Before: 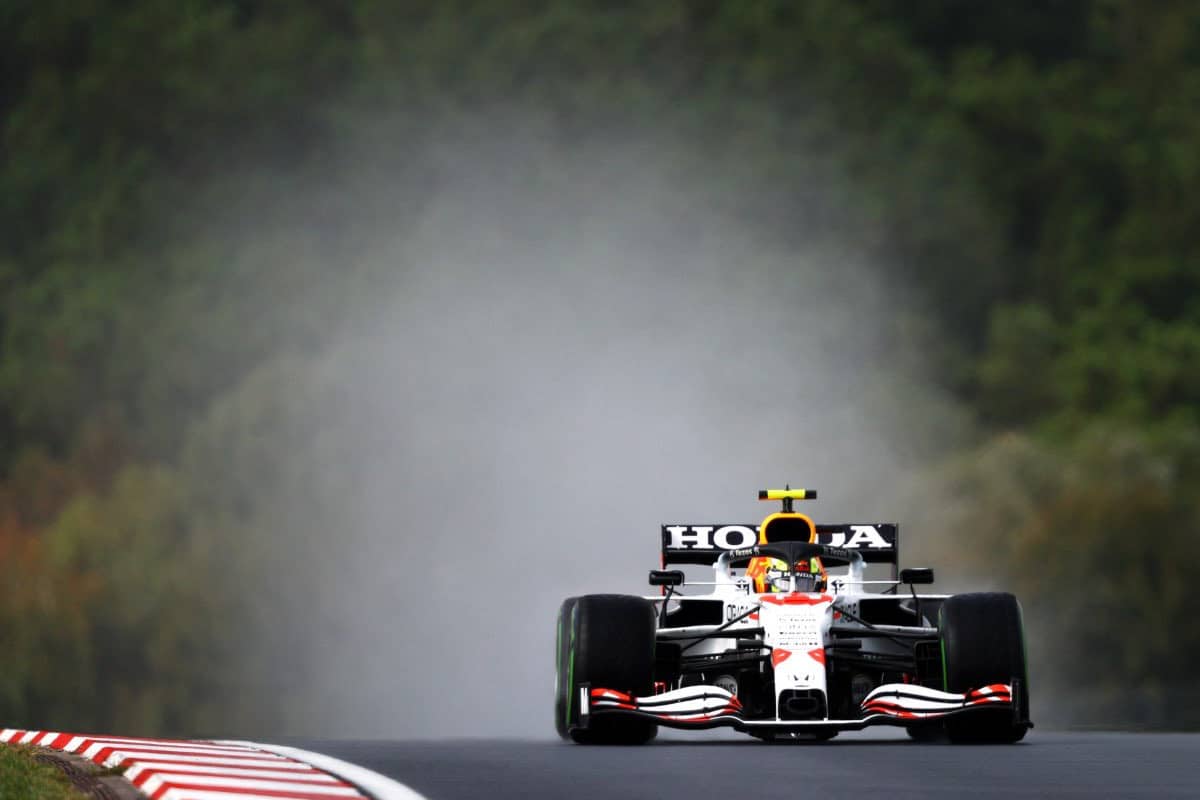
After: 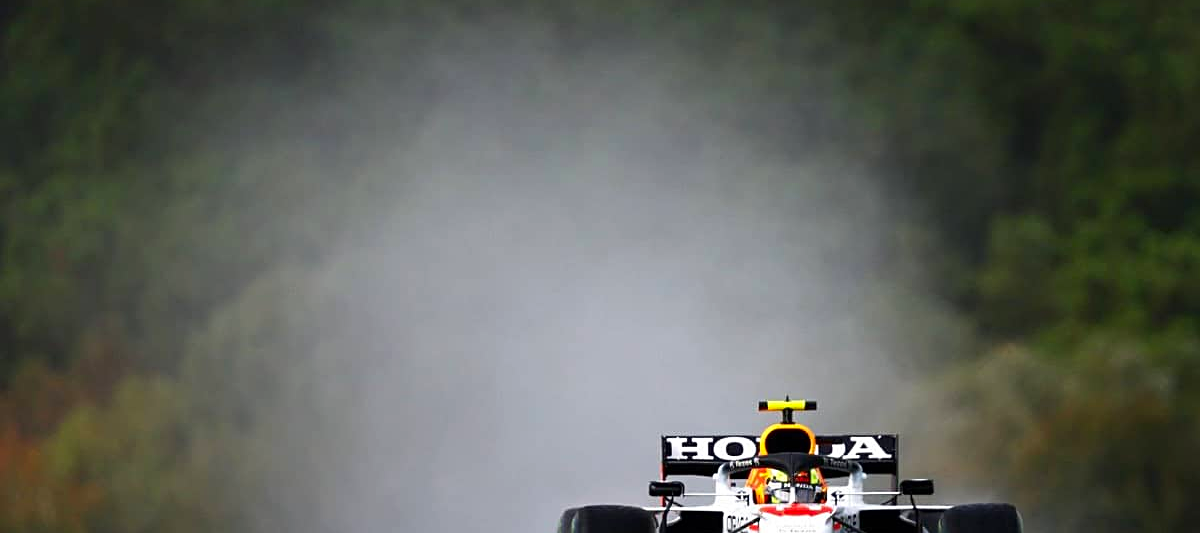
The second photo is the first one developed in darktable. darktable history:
contrast brightness saturation: contrast 0.08, saturation 0.2
crop: top 11.166%, bottom 22.168%
sharpen: on, module defaults
